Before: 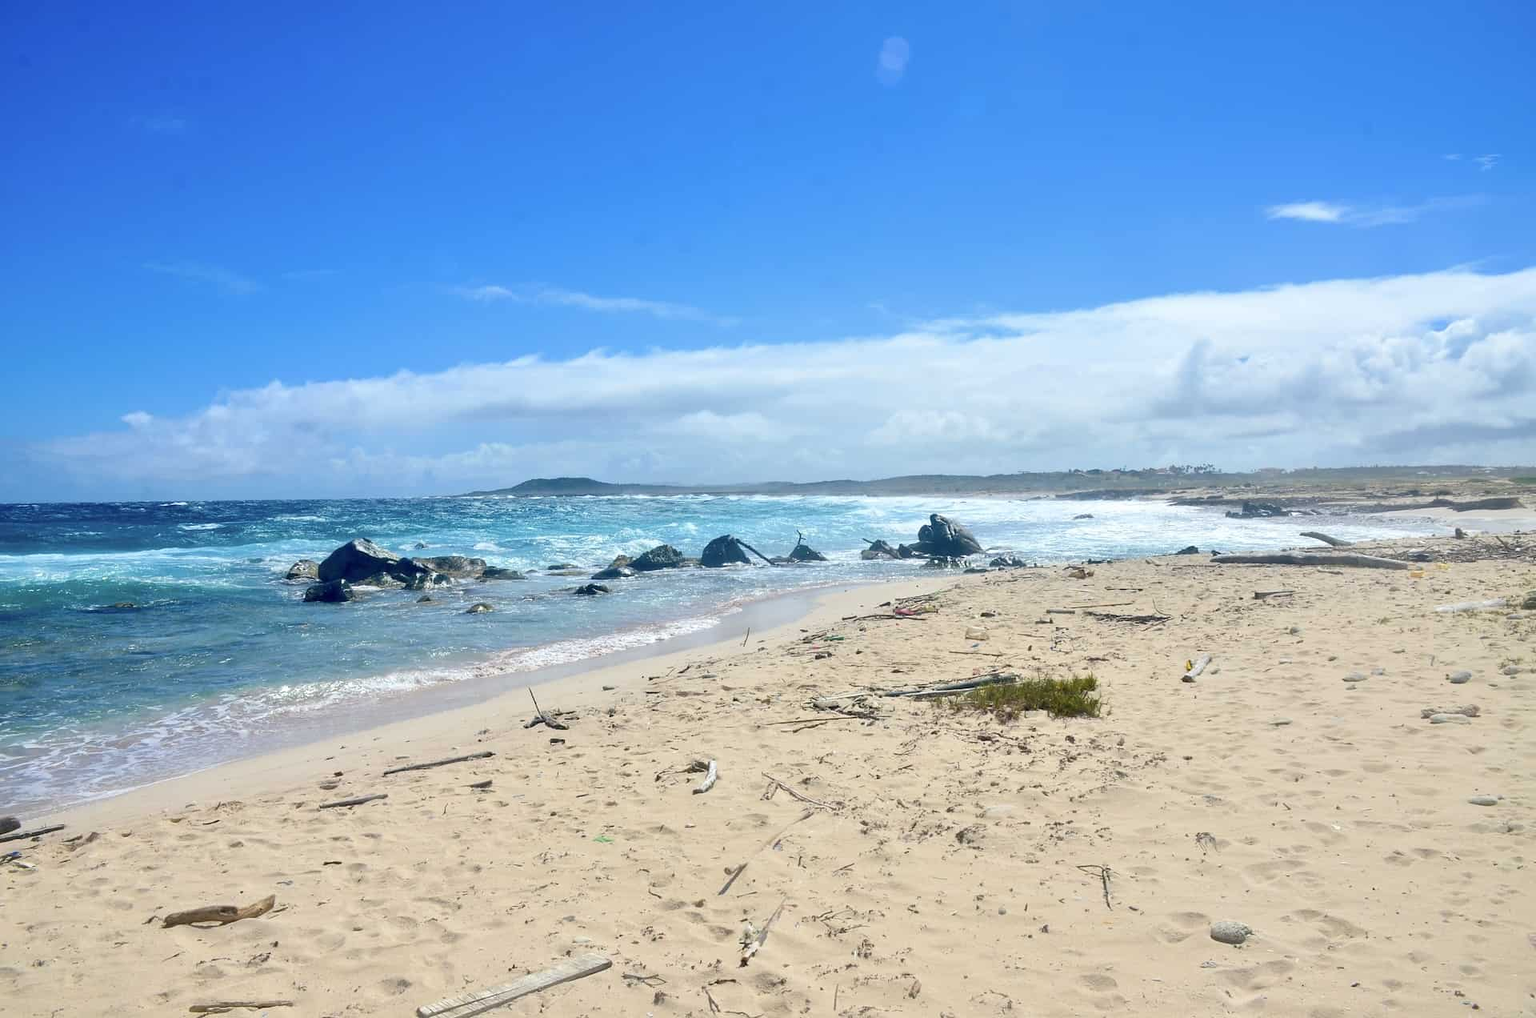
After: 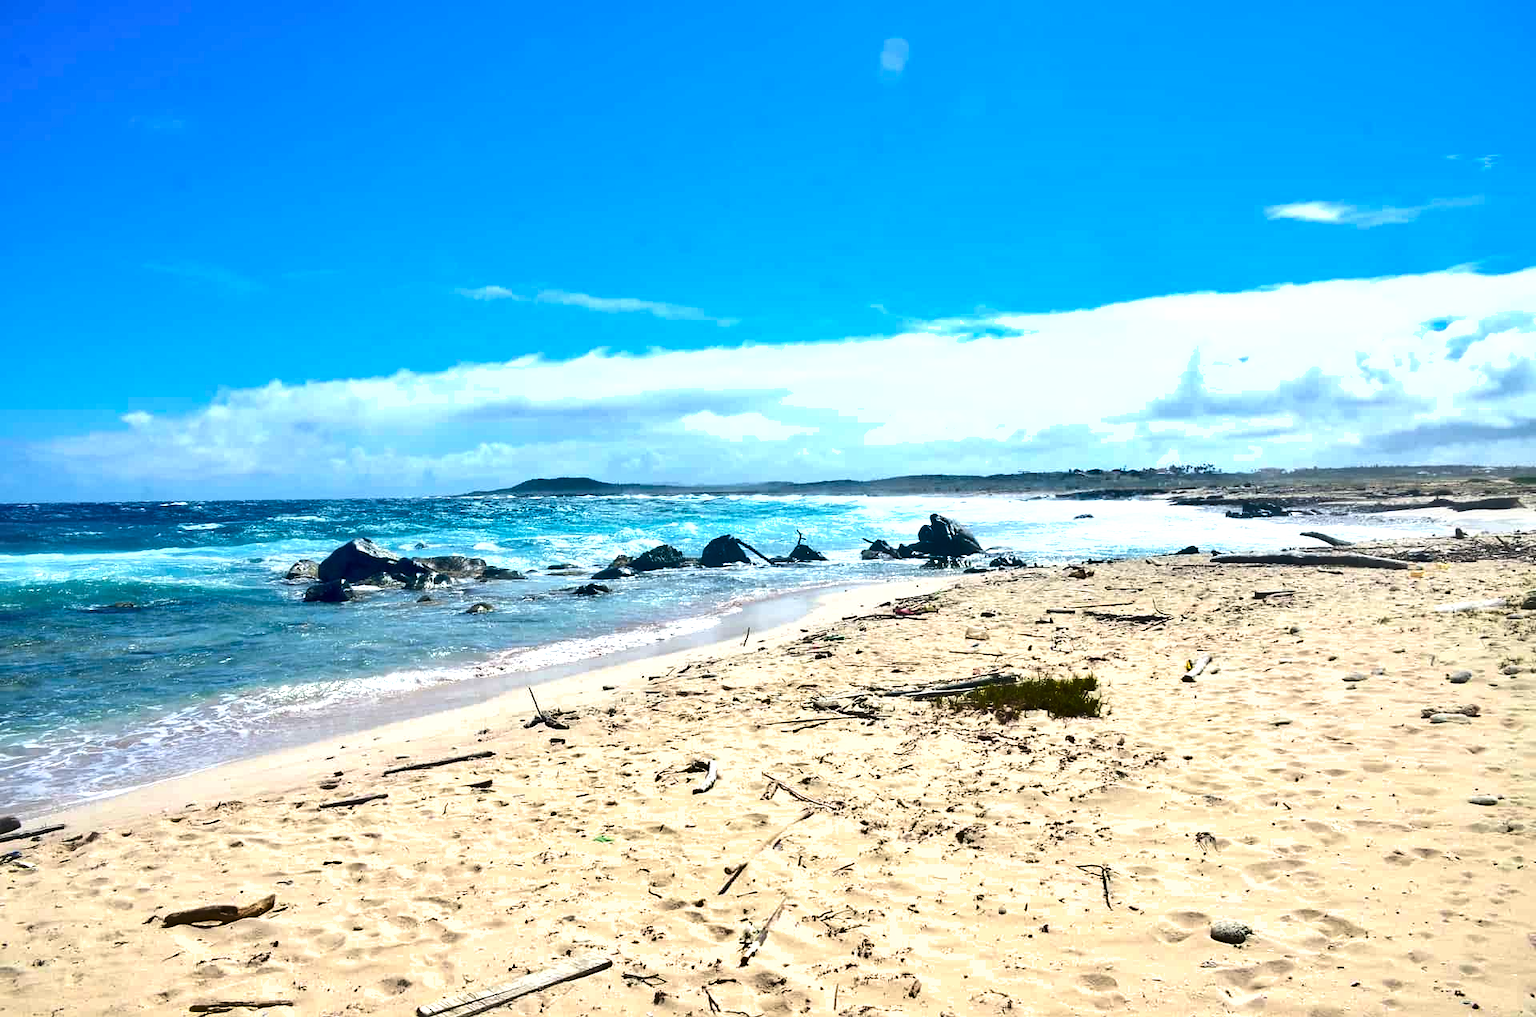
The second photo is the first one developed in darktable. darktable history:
shadows and highlights: soften with gaussian
tone equalizer: -8 EV -0.75 EV, -7 EV -0.7 EV, -6 EV -0.6 EV, -5 EV -0.4 EV, -3 EV 0.4 EV, -2 EV 0.6 EV, -1 EV 0.7 EV, +0 EV 0.75 EV, edges refinement/feathering 500, mask exposure compensation -1.57 EV, preserve details no
